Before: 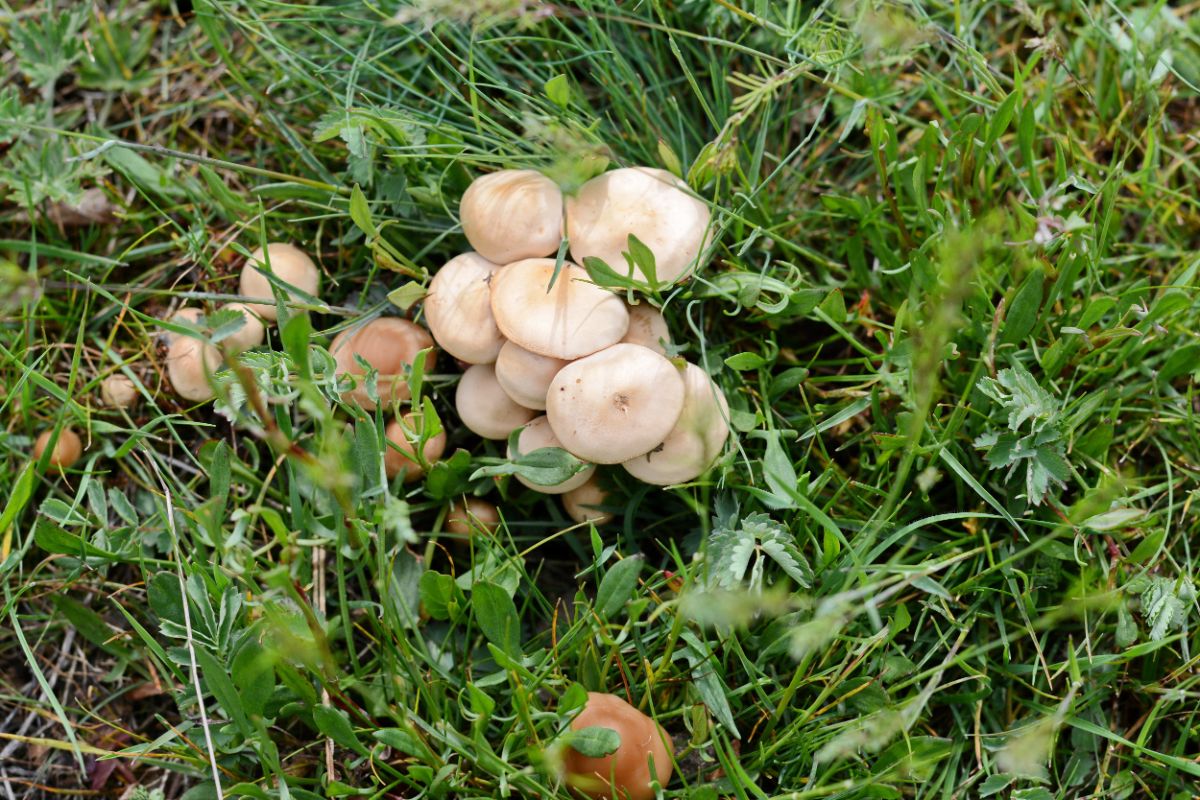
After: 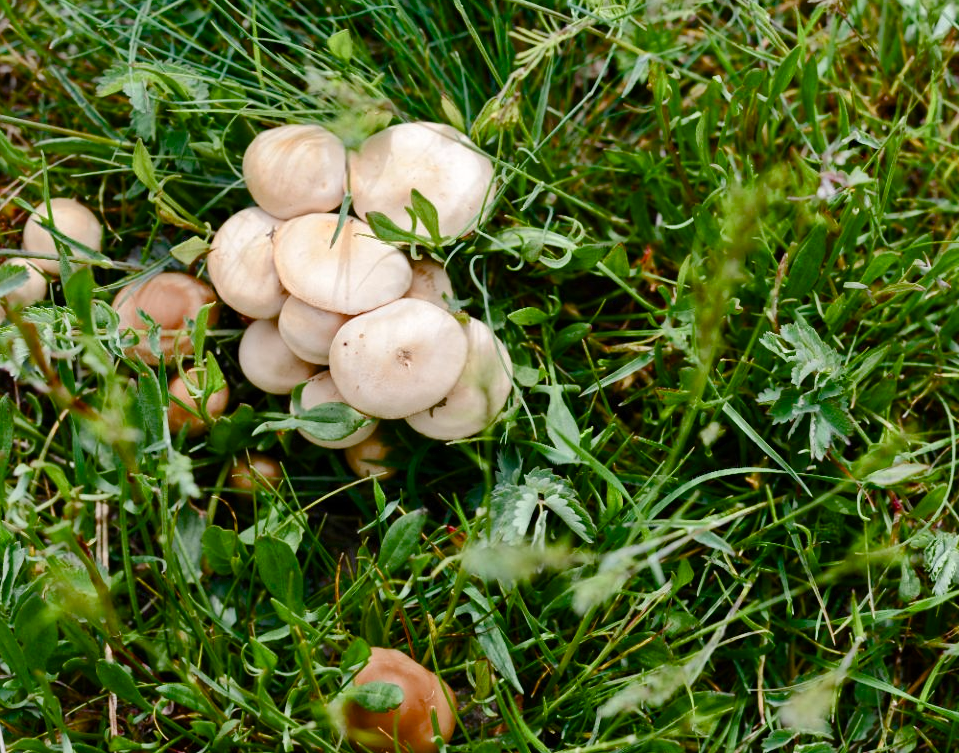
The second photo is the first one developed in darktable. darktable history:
crop and rotate: left 18.158%, top 5.792%, right 1.844%
tone equalizer: mask exposure compensation -0.508 EV
color balance rgb: perceptual saturation grading › global saturation 25.669%, perceptual saturation grading › highlights -50.01%, perceptual saturation grading › shadows 30.682%, global vibrance 10.653%, saturation formula JzAzBz (2021)
